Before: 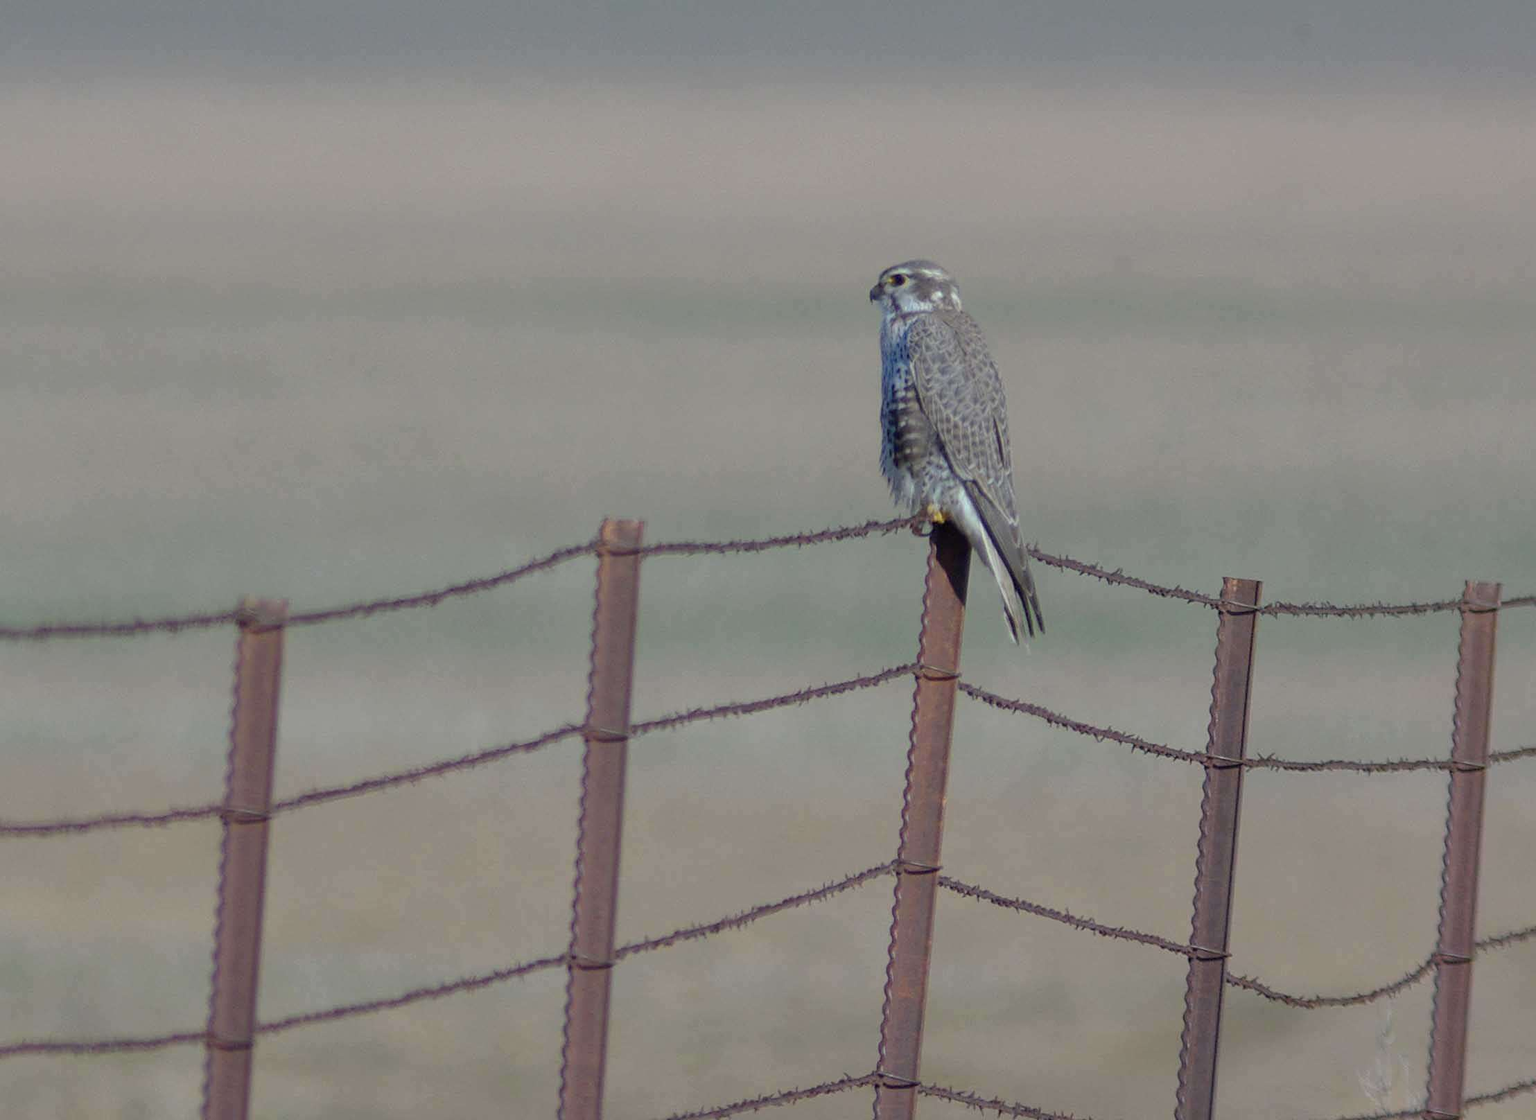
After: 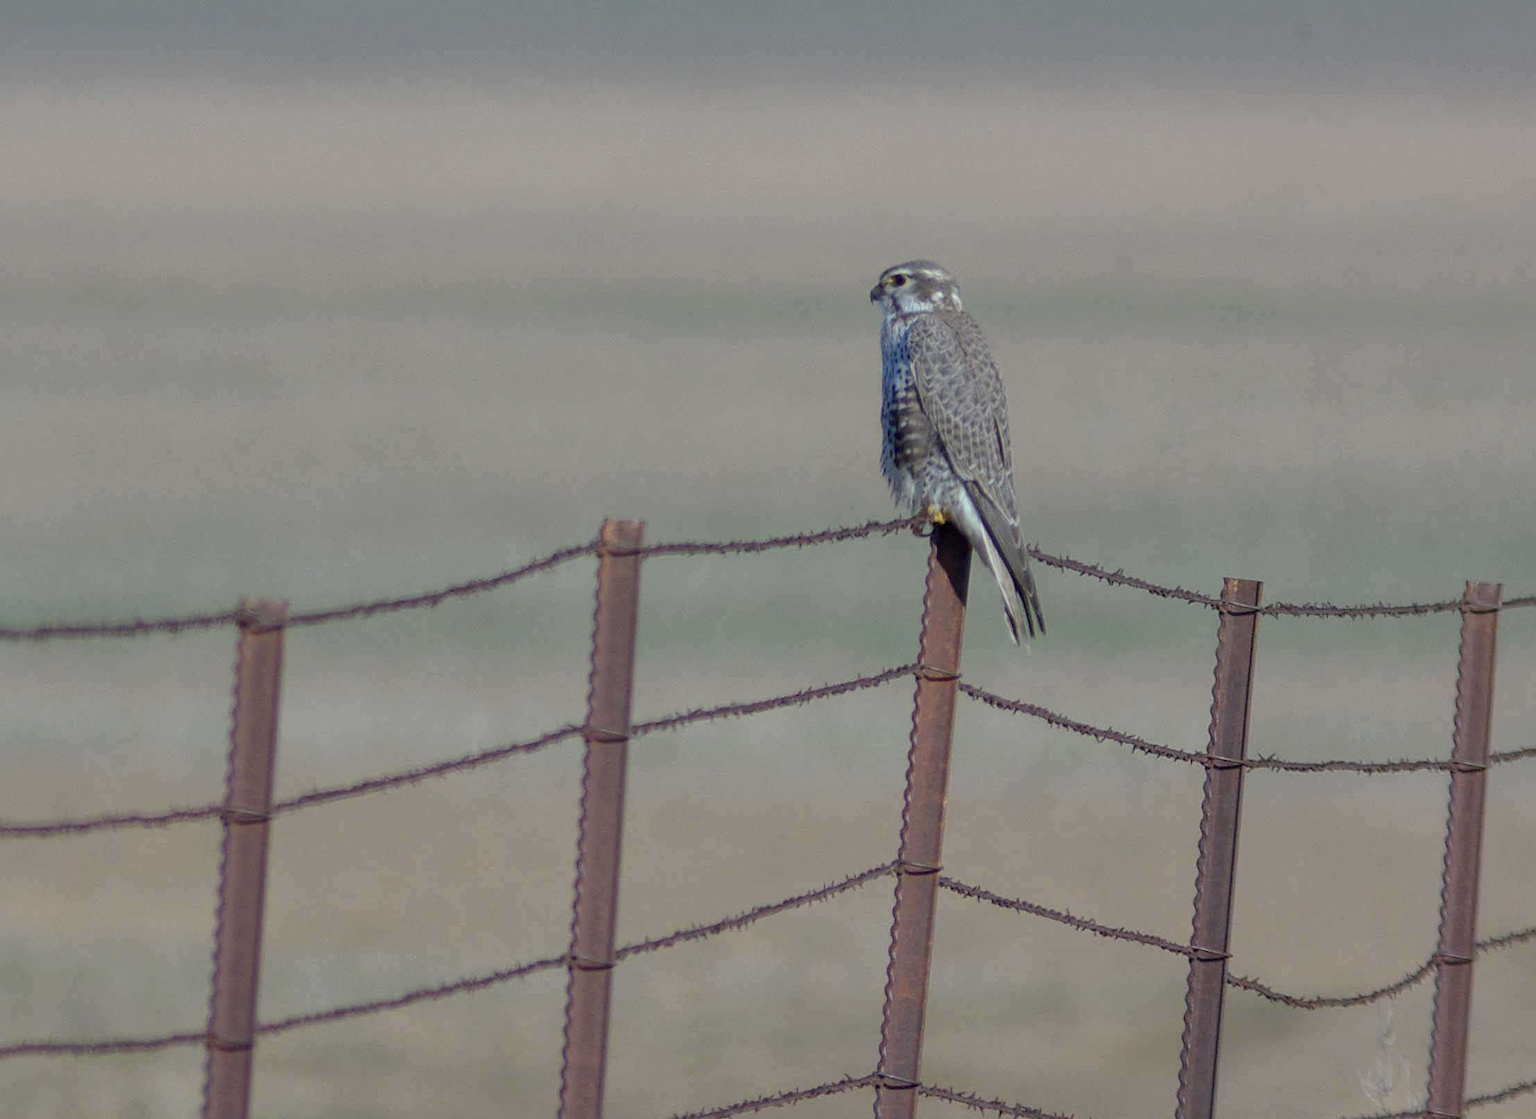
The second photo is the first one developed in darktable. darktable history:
shadows and highlights: shadows 25, highlights -25
local contrast: highlights 100%, shadows 100%, detail 120%, midtone range 0.2
